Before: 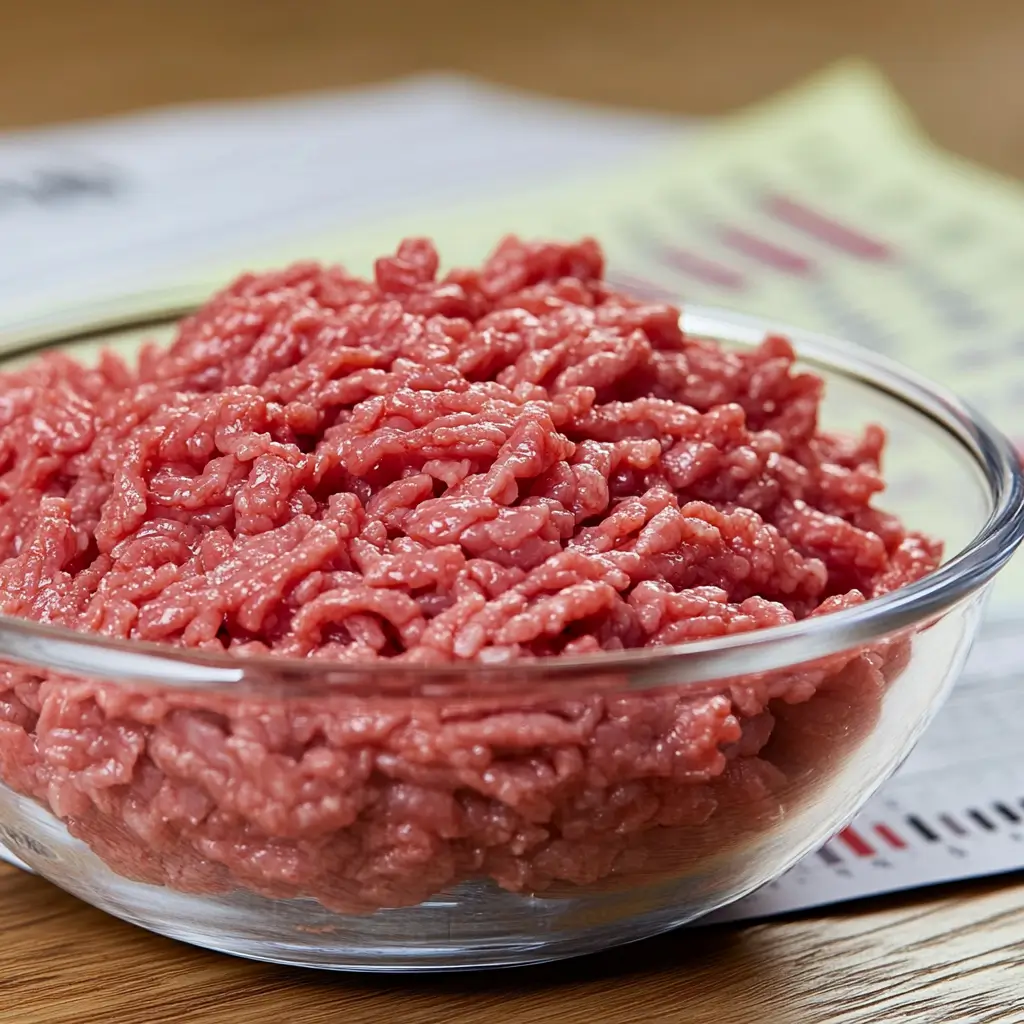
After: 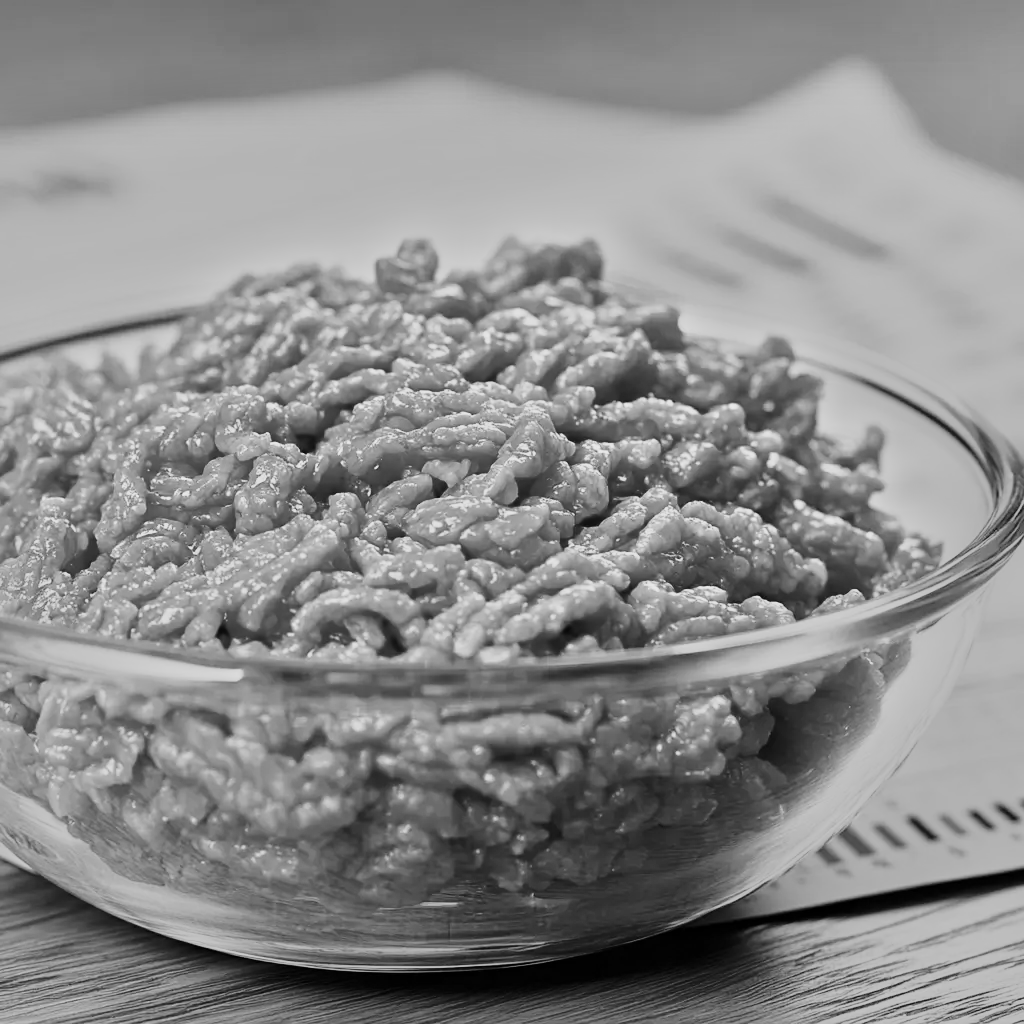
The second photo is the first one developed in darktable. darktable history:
monochrome: a 79.32, b 81.83, size 1.1
base curve: curves: ch0 [(0, 0) (0.028, 0.03) (0.121, 0.232) (0.46, 0.748) (0.859, 0.968) (1, 1)], preserve colors none
